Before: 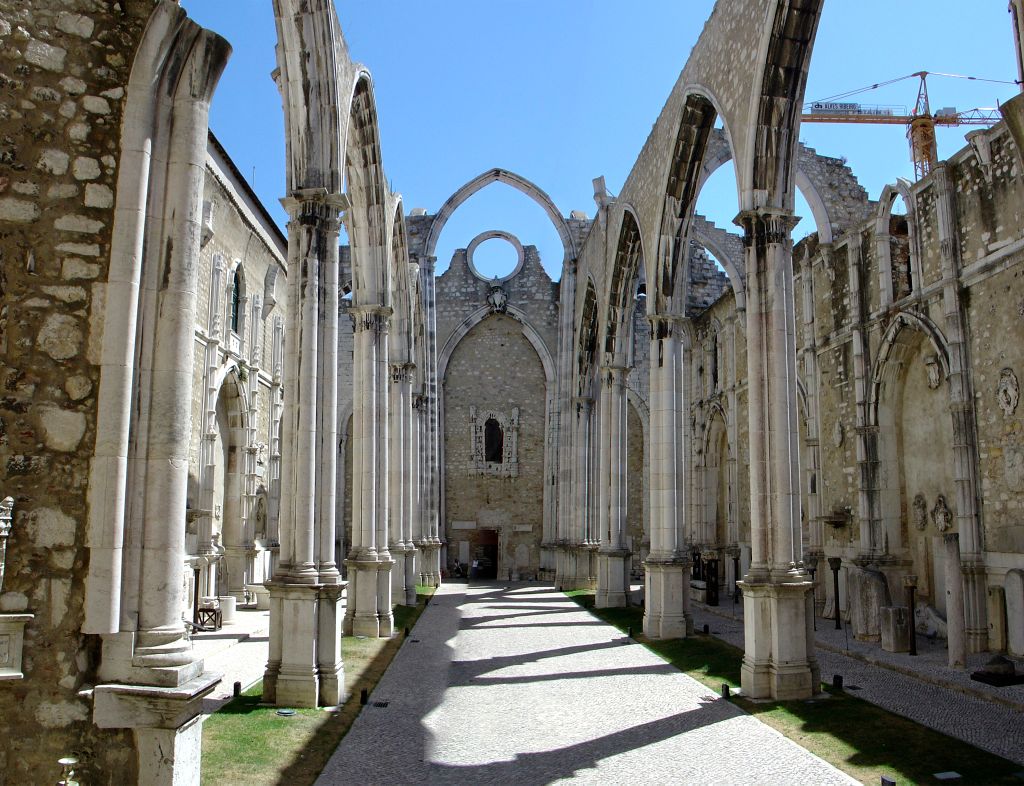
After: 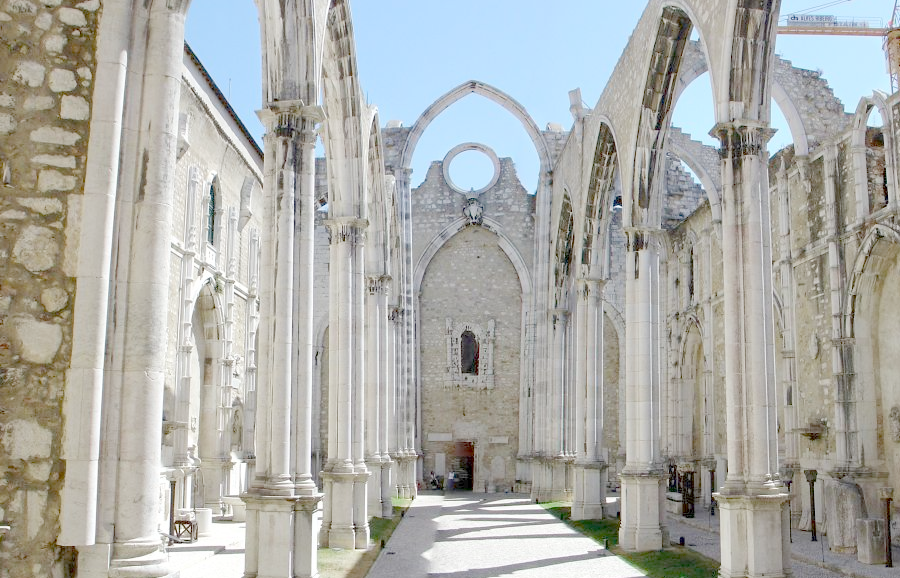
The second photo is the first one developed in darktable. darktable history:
crop and rotate: left 2.425%, top 11.305%, right 9.6%, bottom 15.08%
